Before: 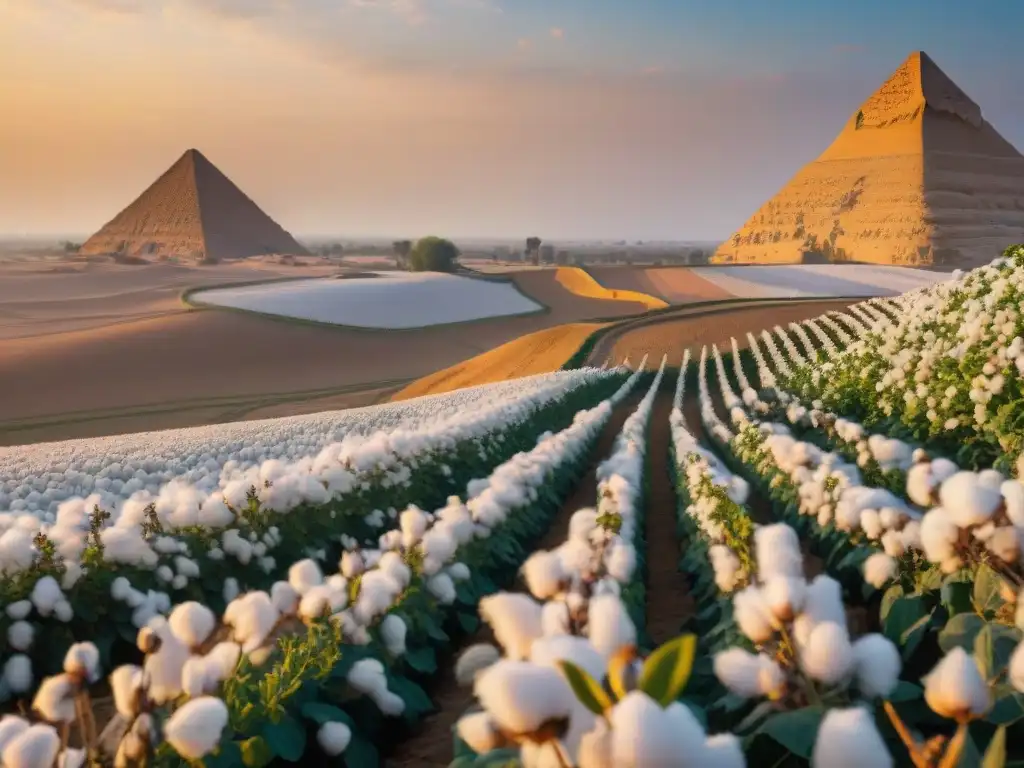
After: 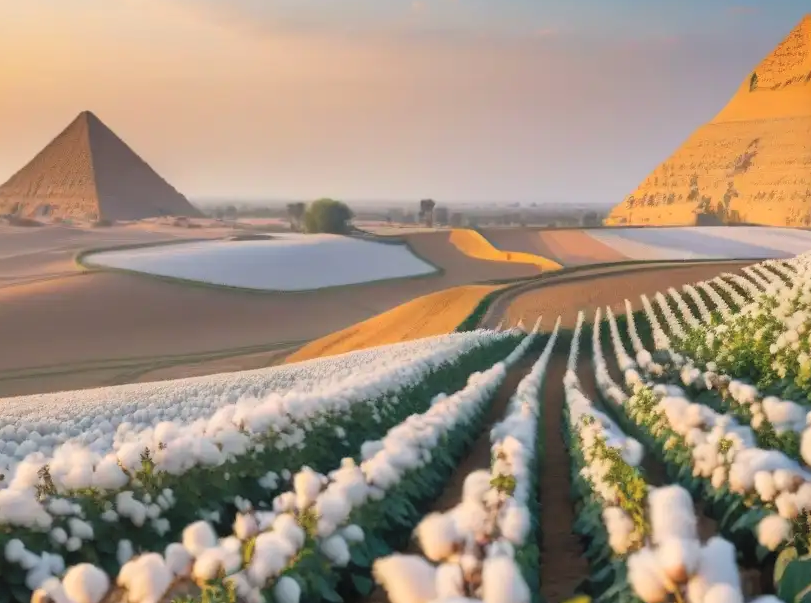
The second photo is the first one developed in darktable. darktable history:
crop and rotate: left 10.422%, top 5.008%, right 10.31%, bottom 16.368%
contrast brightness saturation: brightness 0.14
